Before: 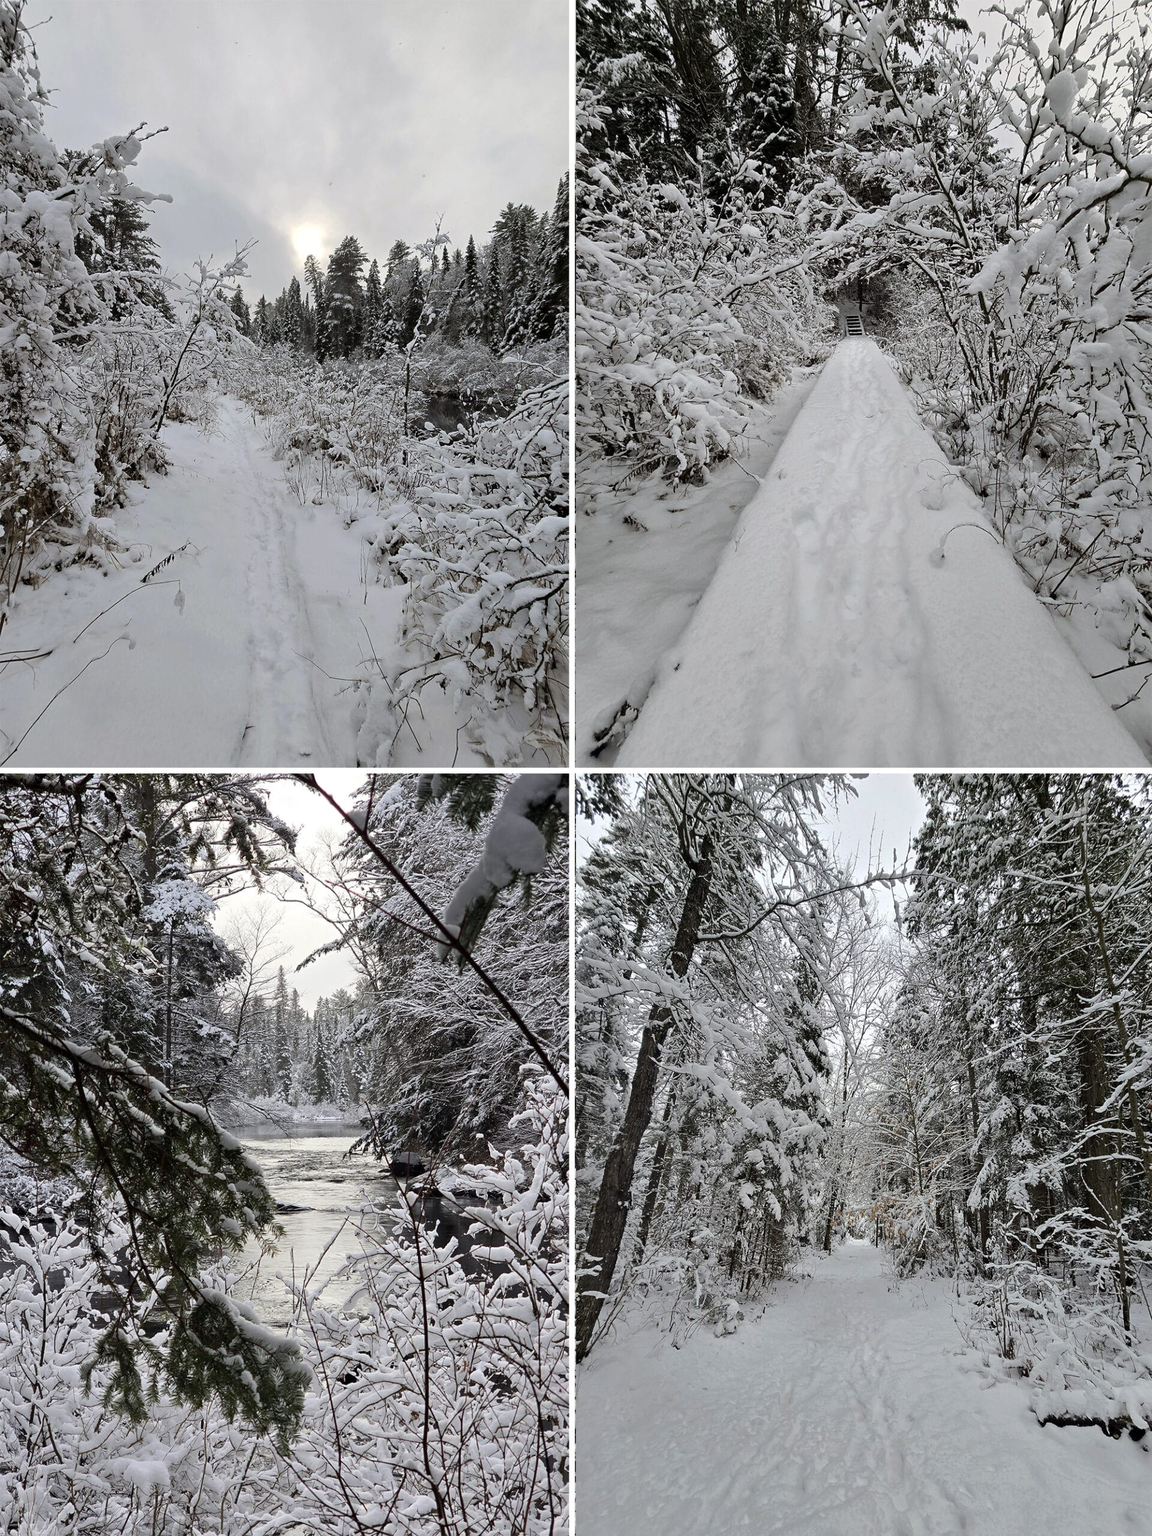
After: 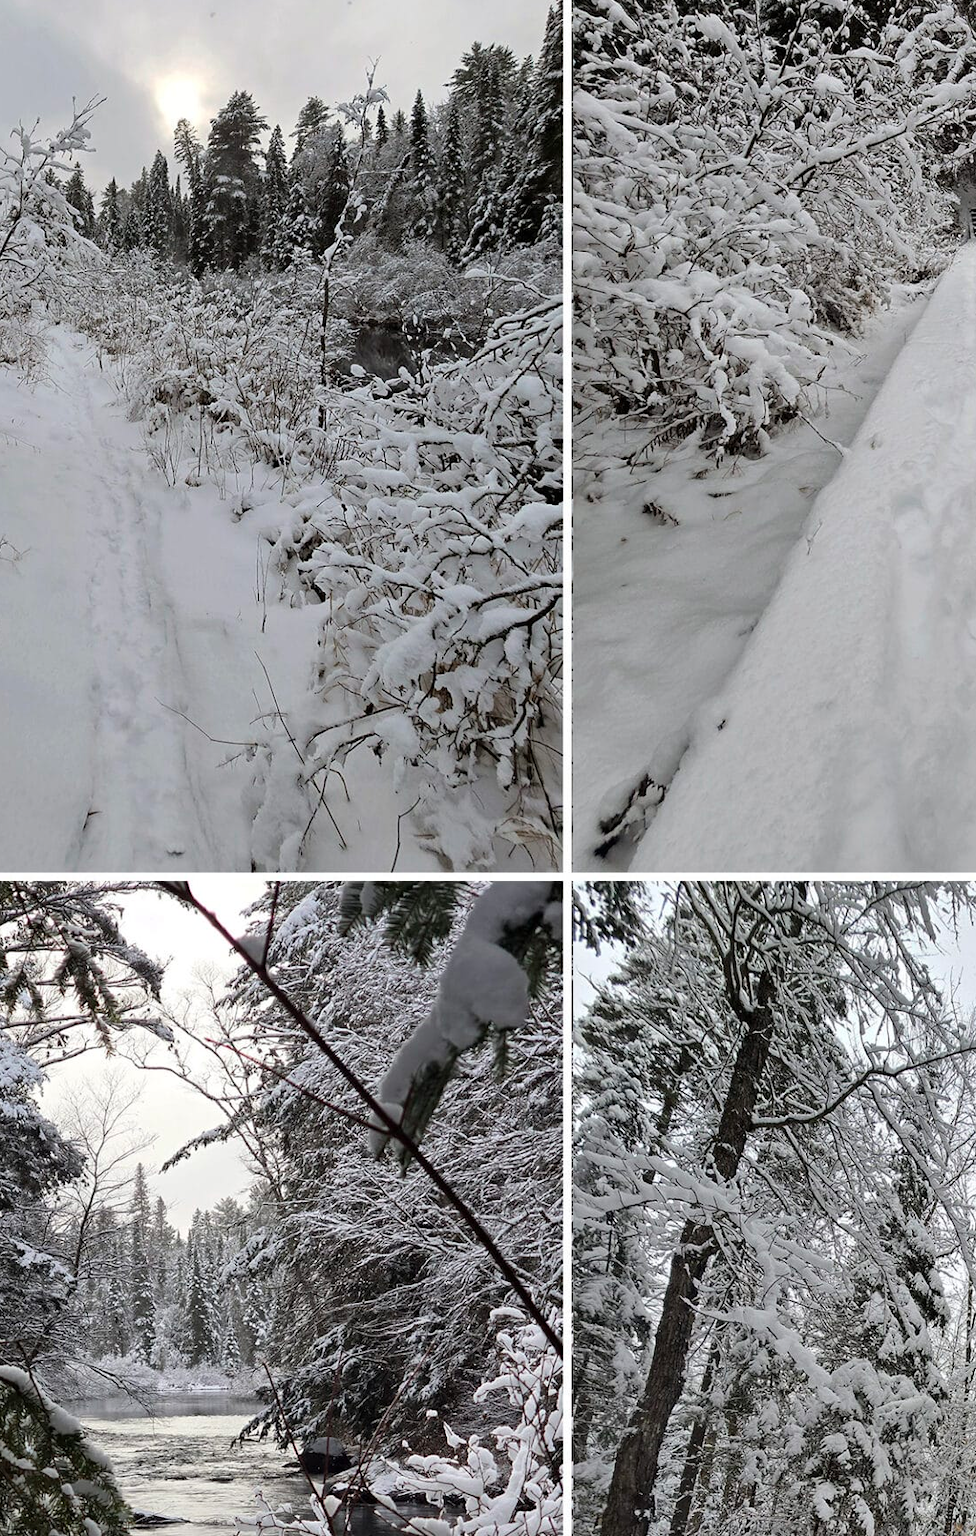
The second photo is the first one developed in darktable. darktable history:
crop: left 16.193%, top 11.349%, right 26.131%, bottom 20.582%
